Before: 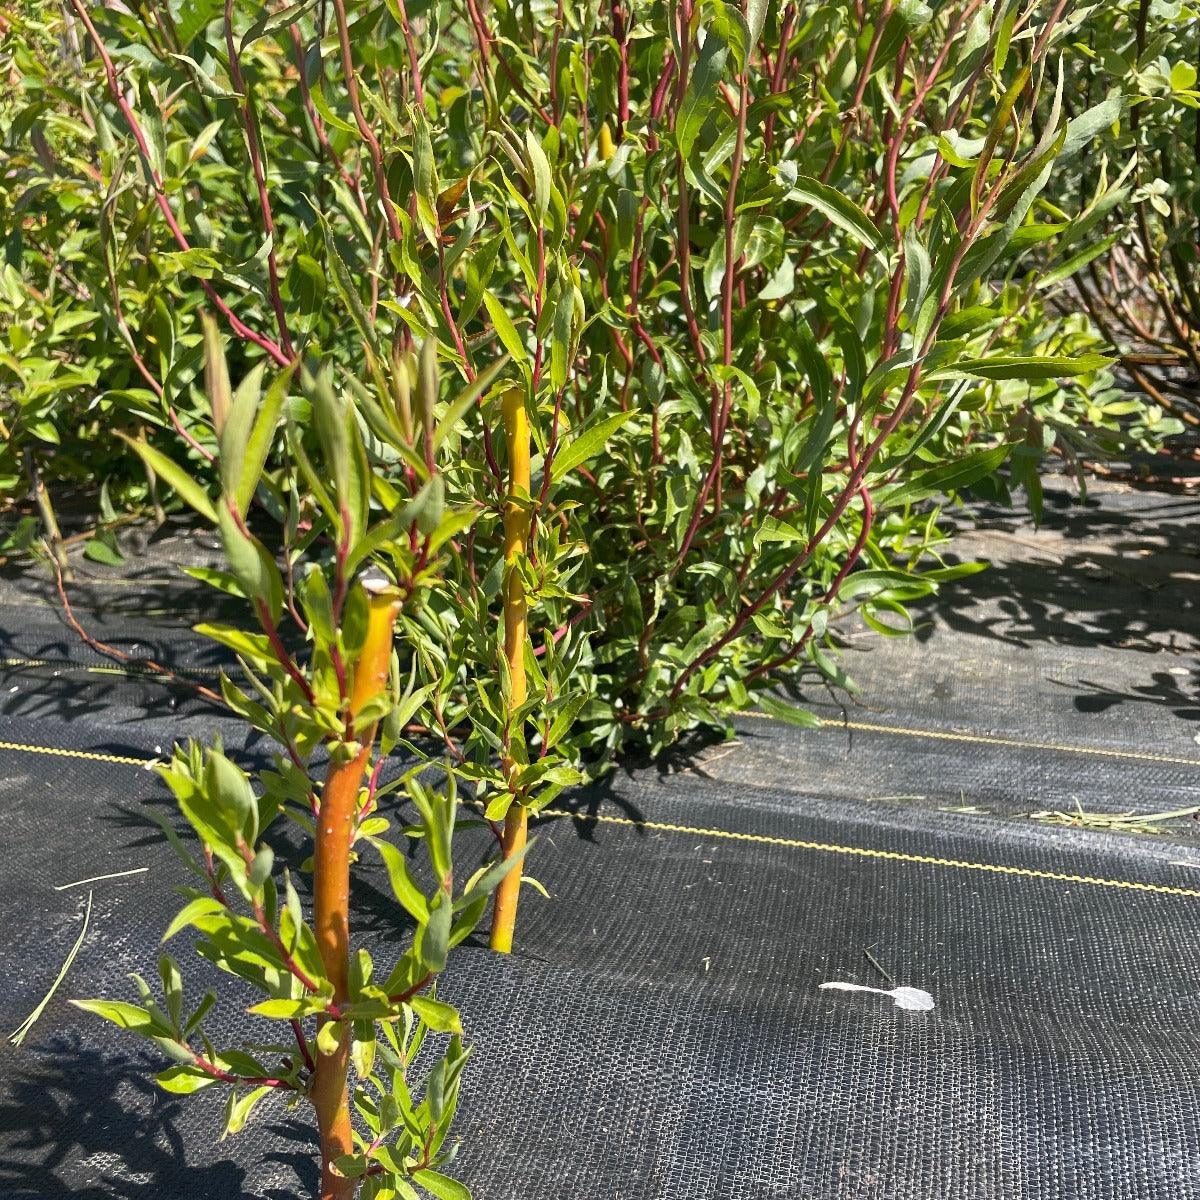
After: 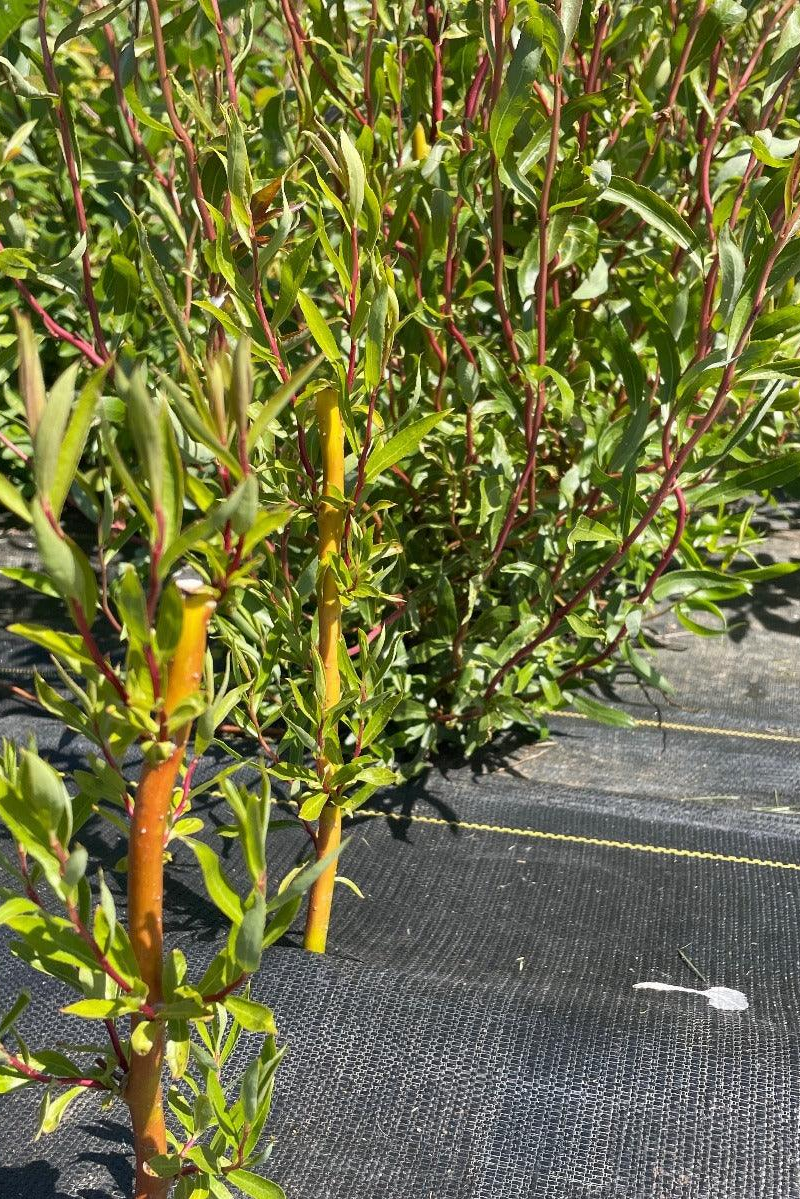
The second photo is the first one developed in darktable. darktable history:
crop and rotate: left 15.546%, right 17.787%
color balance: contrast -0.5%
